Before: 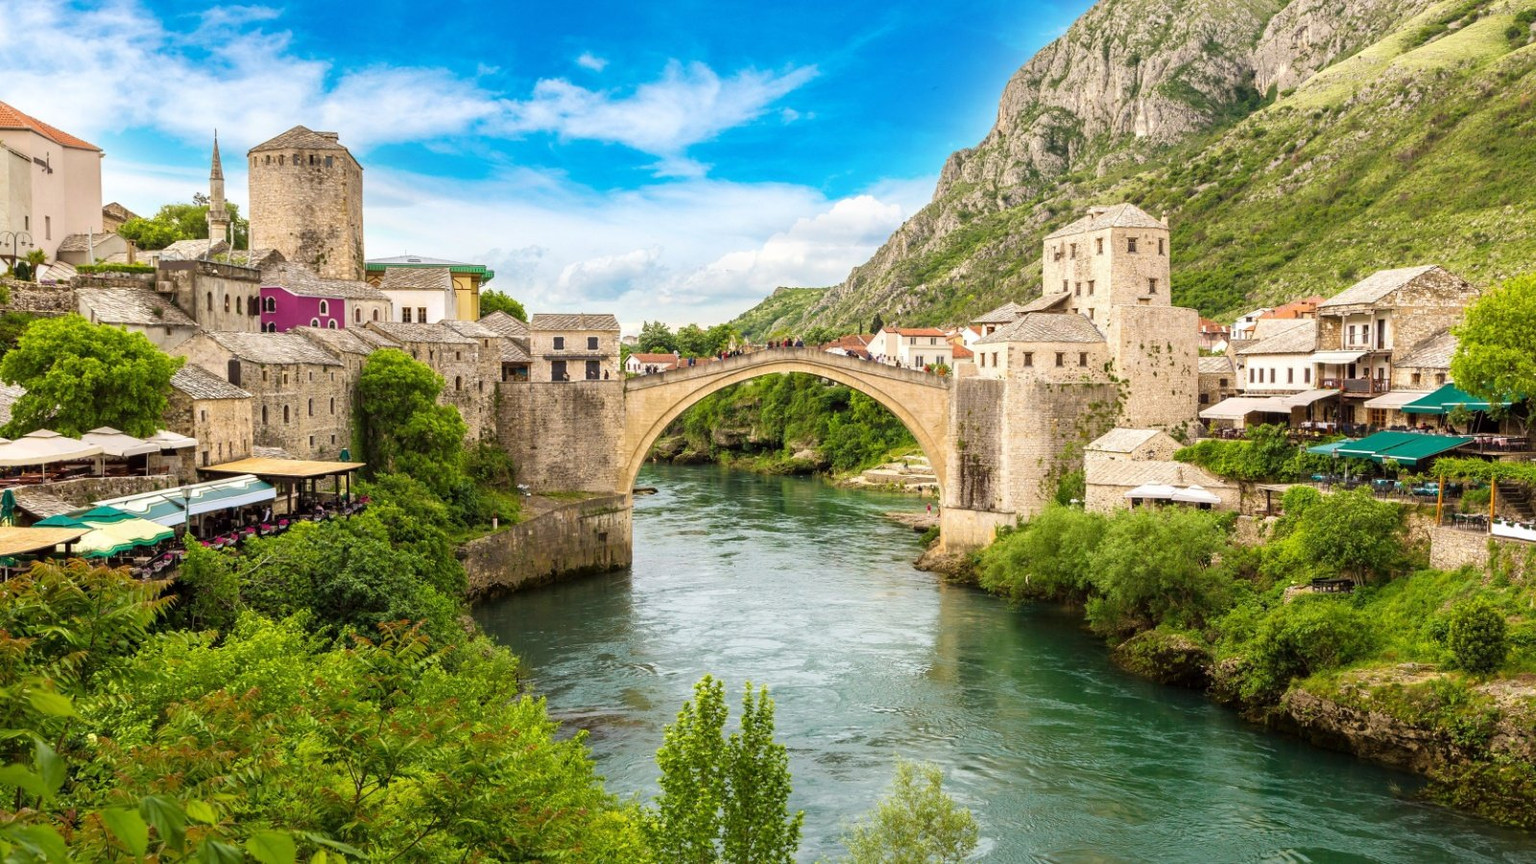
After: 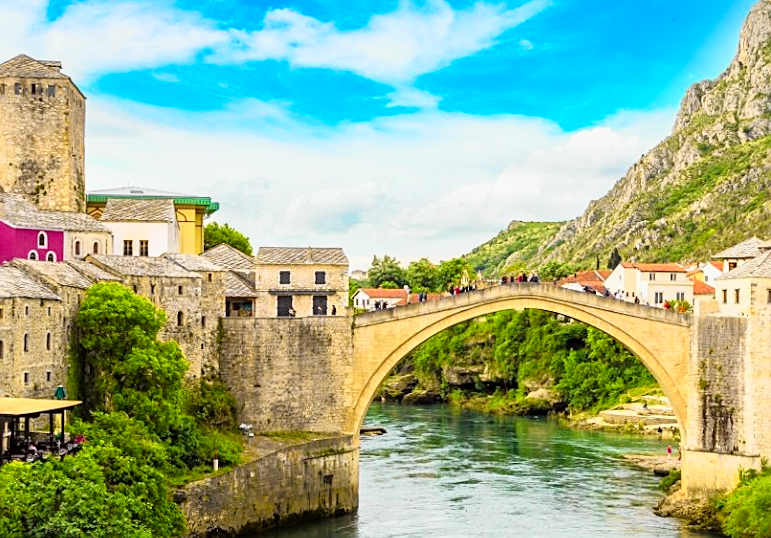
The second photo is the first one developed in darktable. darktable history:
rotate and perspective: rotation 0.226°, lens shift (vertical) -0.042, crop left 0.023, crop right 0.982, crop top 0.006, crop bottom 0.994
sharpen: on, module defaults
tone curve: curves: ch0 [(0, 0) (0.062, 0.037) (0.142, 0.138) (0.359, 0.419) (0.469, 0.544) (0.634, 0.722) (0.839, 0.909) (0.998, 0.978)]; ch1 [(0, 0) (0.437, 0.408) (0.472, 0.47) (0.502, 0.503) (0.527, 0.523) (0.559, 0.573) (0.608, 0.665) (0.669, 0.748) (0.859, 0.899) (1, 1)]; ch2 [(0, 0) (0.33, 0.301) (0.421, 0.443) (0.473, 0.498) (0.502, 0.5) (0.535, 0.531) (0.575, 0.603) (0.608, 0.667) (1, 1)], color space Lab, independent channels, preserve colors none
crop: left 17.835%, top 7.675%, right 32.881%, bottom 32.213%
